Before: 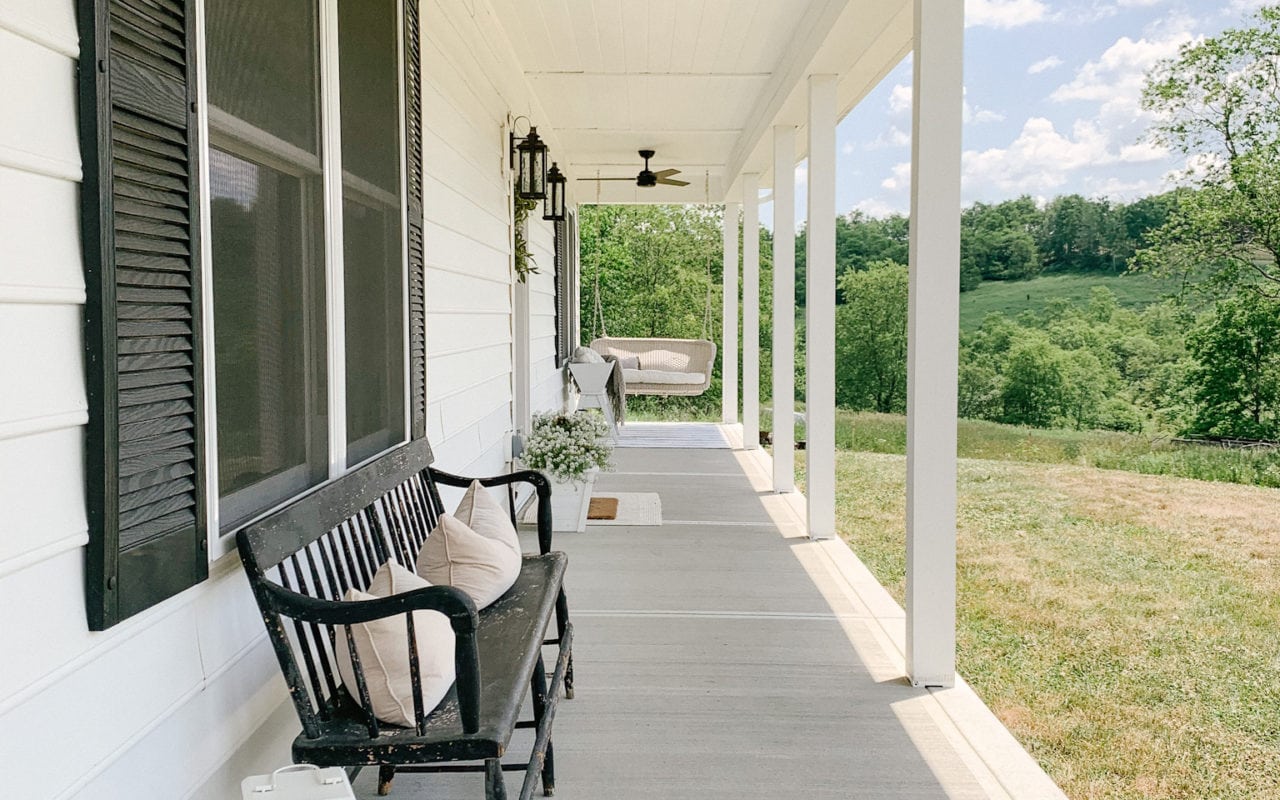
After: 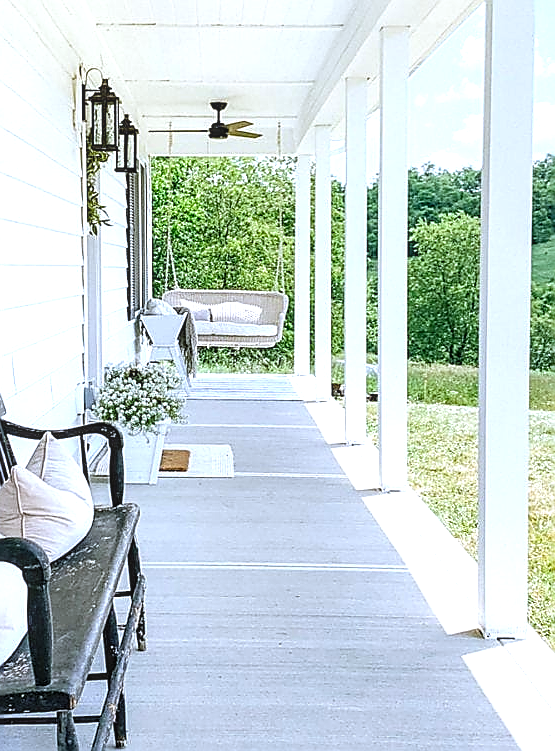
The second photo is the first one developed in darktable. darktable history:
sharpen: radius 1.4, amount 1.25, threshold 0.7
local contrast: on, module defaults
crop: left 33.452%, top 6.025%, right 23.155%
white balance: red 0.926, green 1.003, blue 1.133
base curve: curves: ch0 [(0, 0) (0.472, 0.508) (1, 1)]
exposure: black level correction 0, exposure 0.6 EV, compensate exposure bias true, compensate highlight preservation false
color balance: lift [1, 1, 0.999, 1.001], gamma [1, 1.003, 1.005, 0.995], gain [1, 0.992, 0.988, 1.012], contrast 5%, output saturation 110%
